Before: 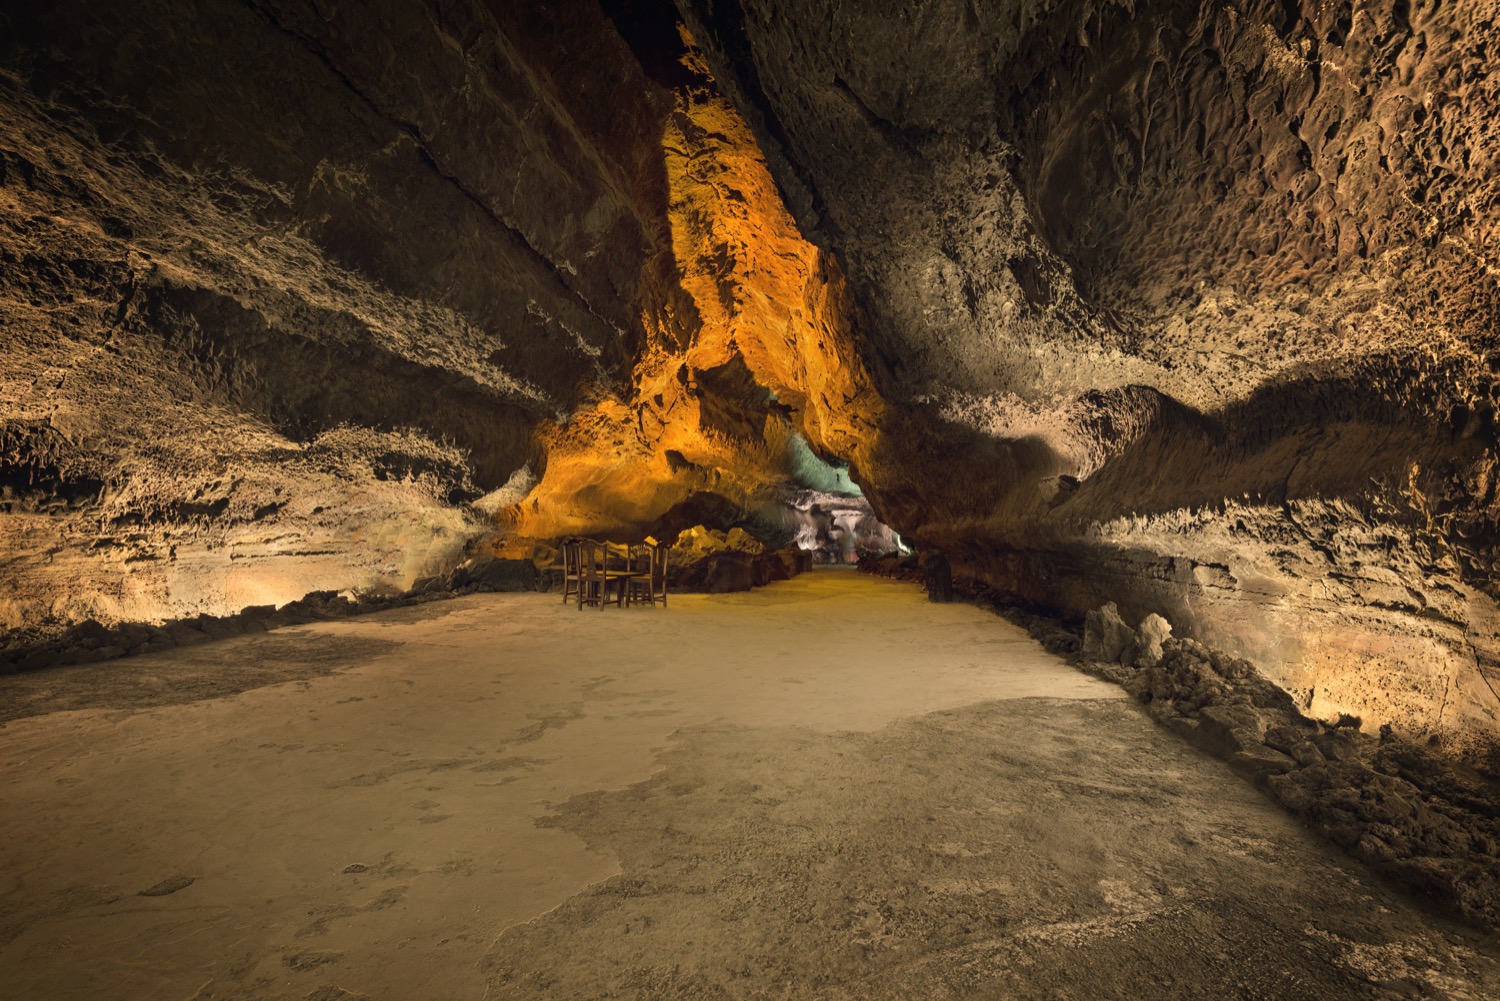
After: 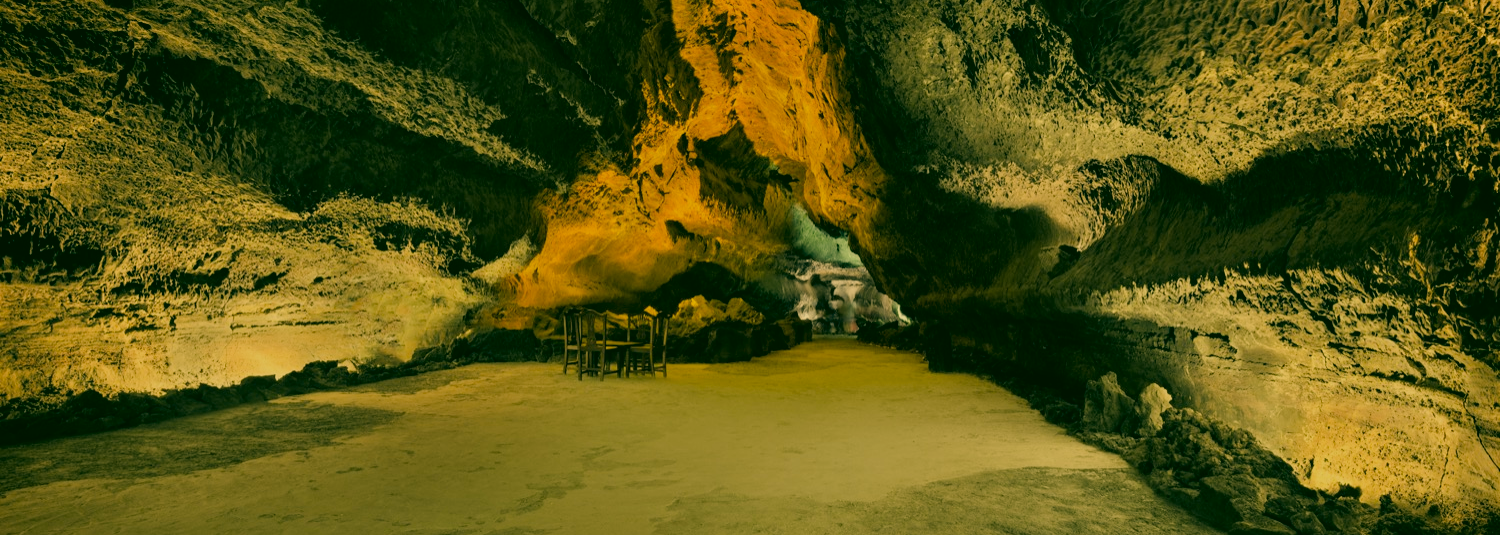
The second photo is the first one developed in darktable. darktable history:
filmic rgb: black relative exposure -6.68 EV, white relative exposure 4.56 EV, hardness 3.25
color correction: highlights a* 5.62, highlights b* 33.57, shadows a* -25.86, shadows b* 4.02
crop and rotate: top 23.043%, bottom 23.437%
